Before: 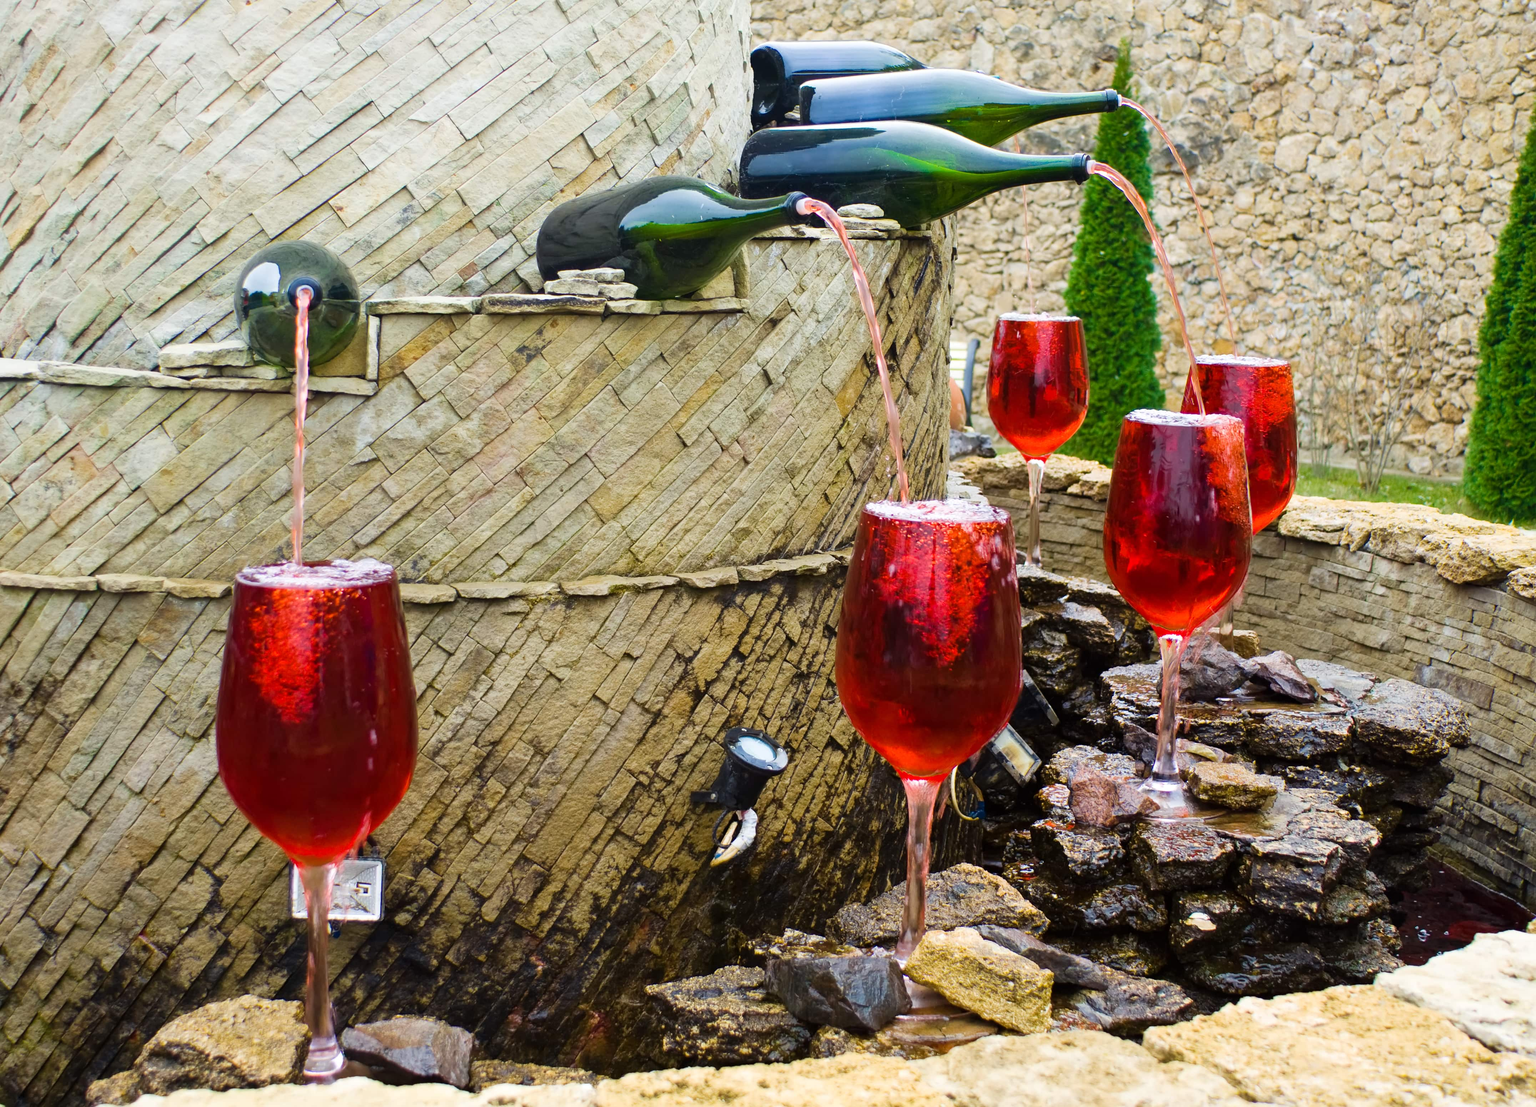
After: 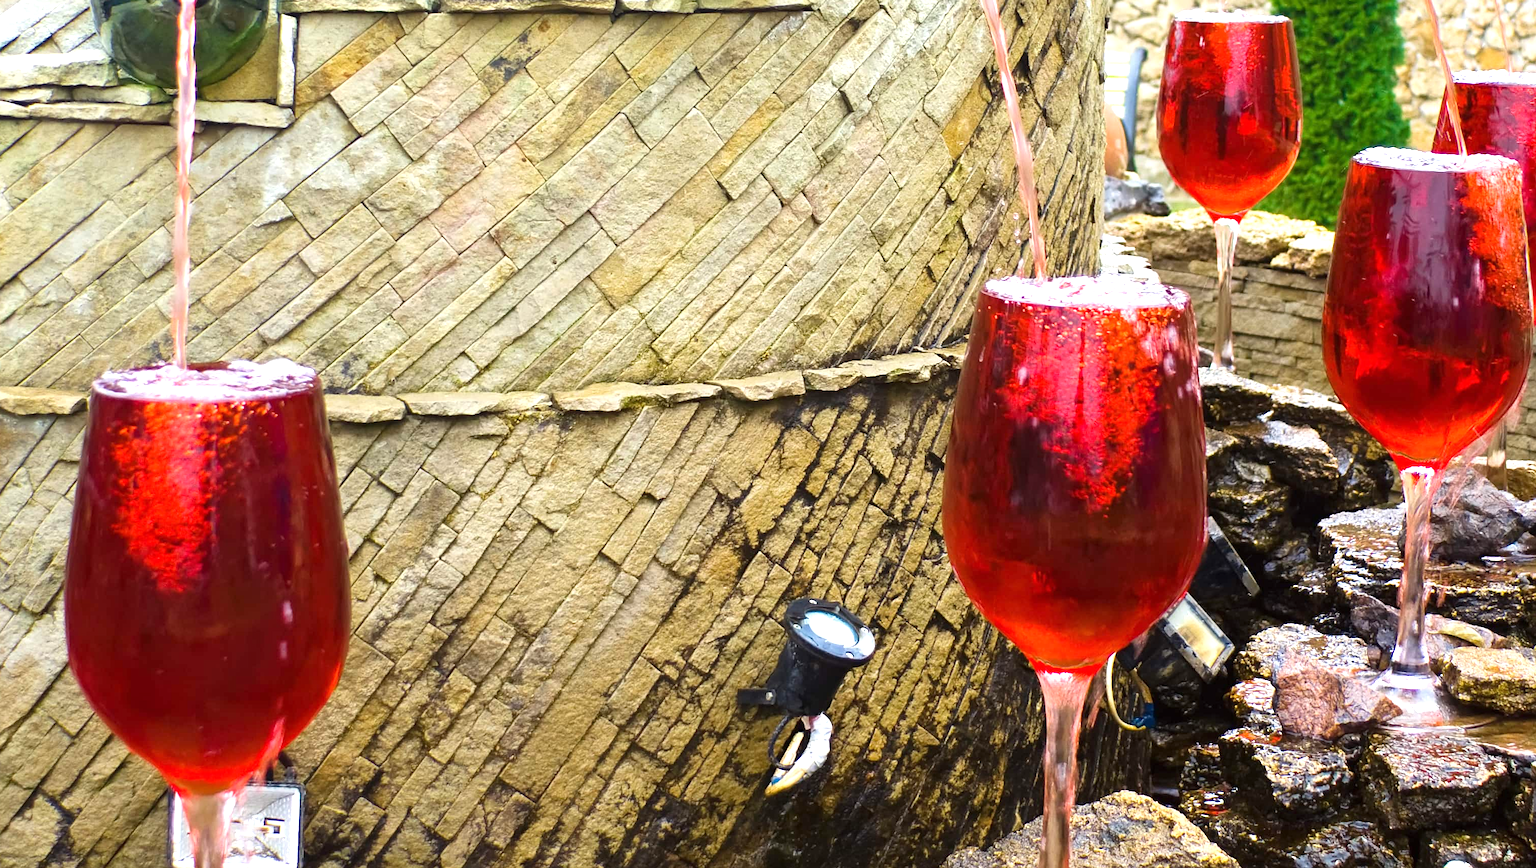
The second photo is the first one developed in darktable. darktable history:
exposure: black level correction 0, exposure 0.7 EV, compensate exposure bias true, compensate highlight preservation false
crop: left 11.123%, top 27.61%, right 18.3%, bottom 17.034%
sharpen: amount 0.2
